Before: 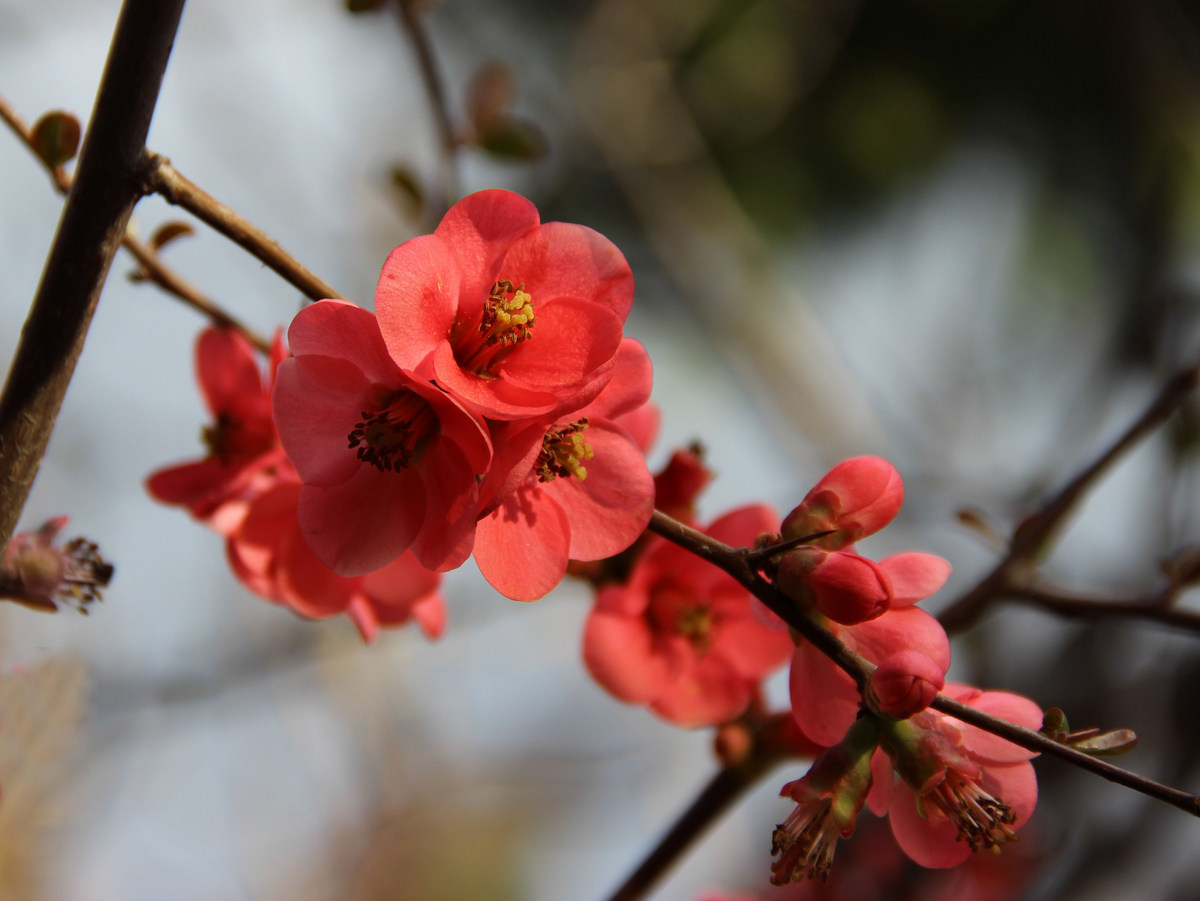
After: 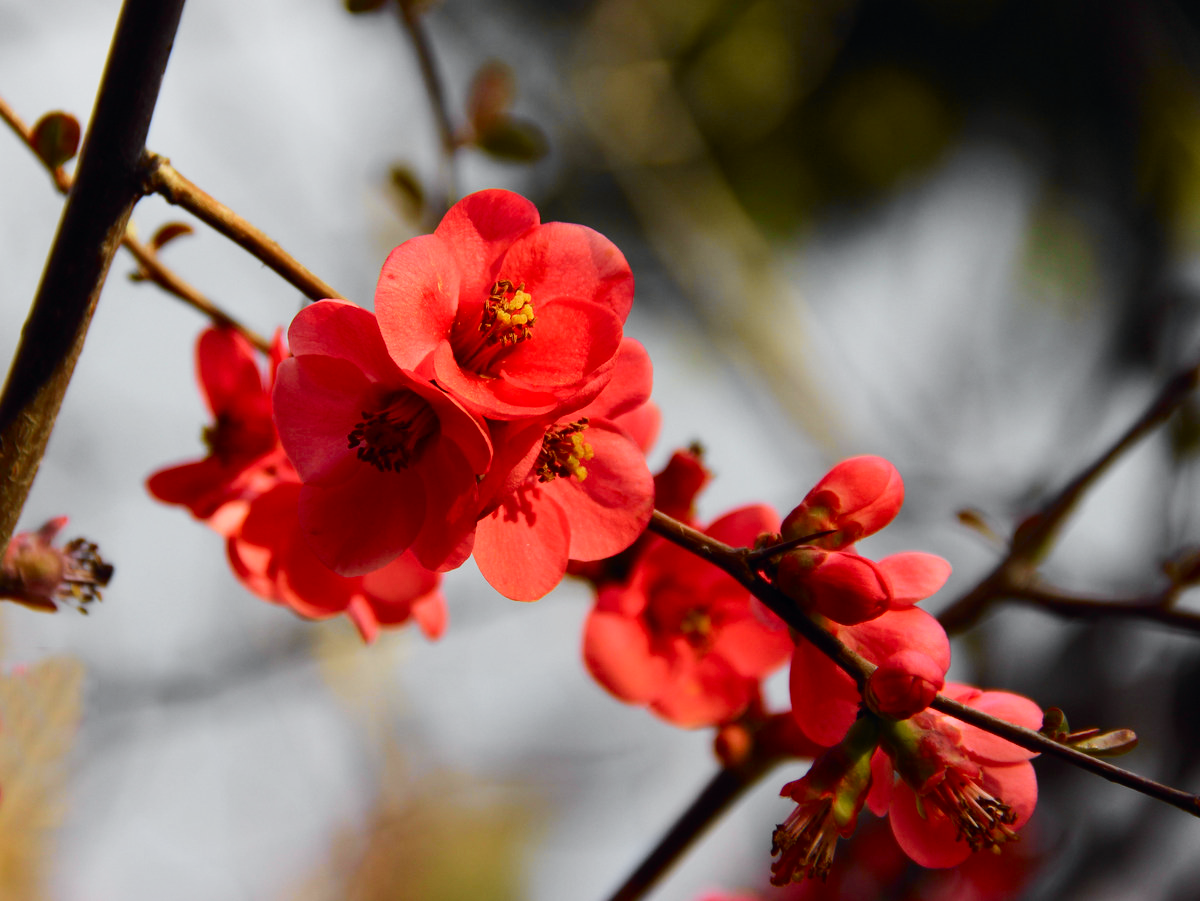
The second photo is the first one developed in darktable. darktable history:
tone curve: curves: ch0 [(0, 0) (0.071, 0.047) (0.266, 0.26) (0.491, 0.552) (0.753, 0.818) (1, 0.983)]; ch1 [(0, 0) (0.346, 0.307) (0.408, 0.369) (0.463, 0.443) (0.482, 0.493) (0.502, 0.5) (0.517, 0.518) (0.55, 0.573) (0.597, 0.641) (0.651, 0.709) (1, 1)]; ch2 [(0, 0) (0.346, 0.34) (0.434, 0.46) (0.485, 0.494) (0.5, 0.494) (0.517, 0.506) (0.535, 0.545) (0.583, 0.634) (0.625, 0.686) (1, 1)], color space Lab, independent channels, preserve colors none
